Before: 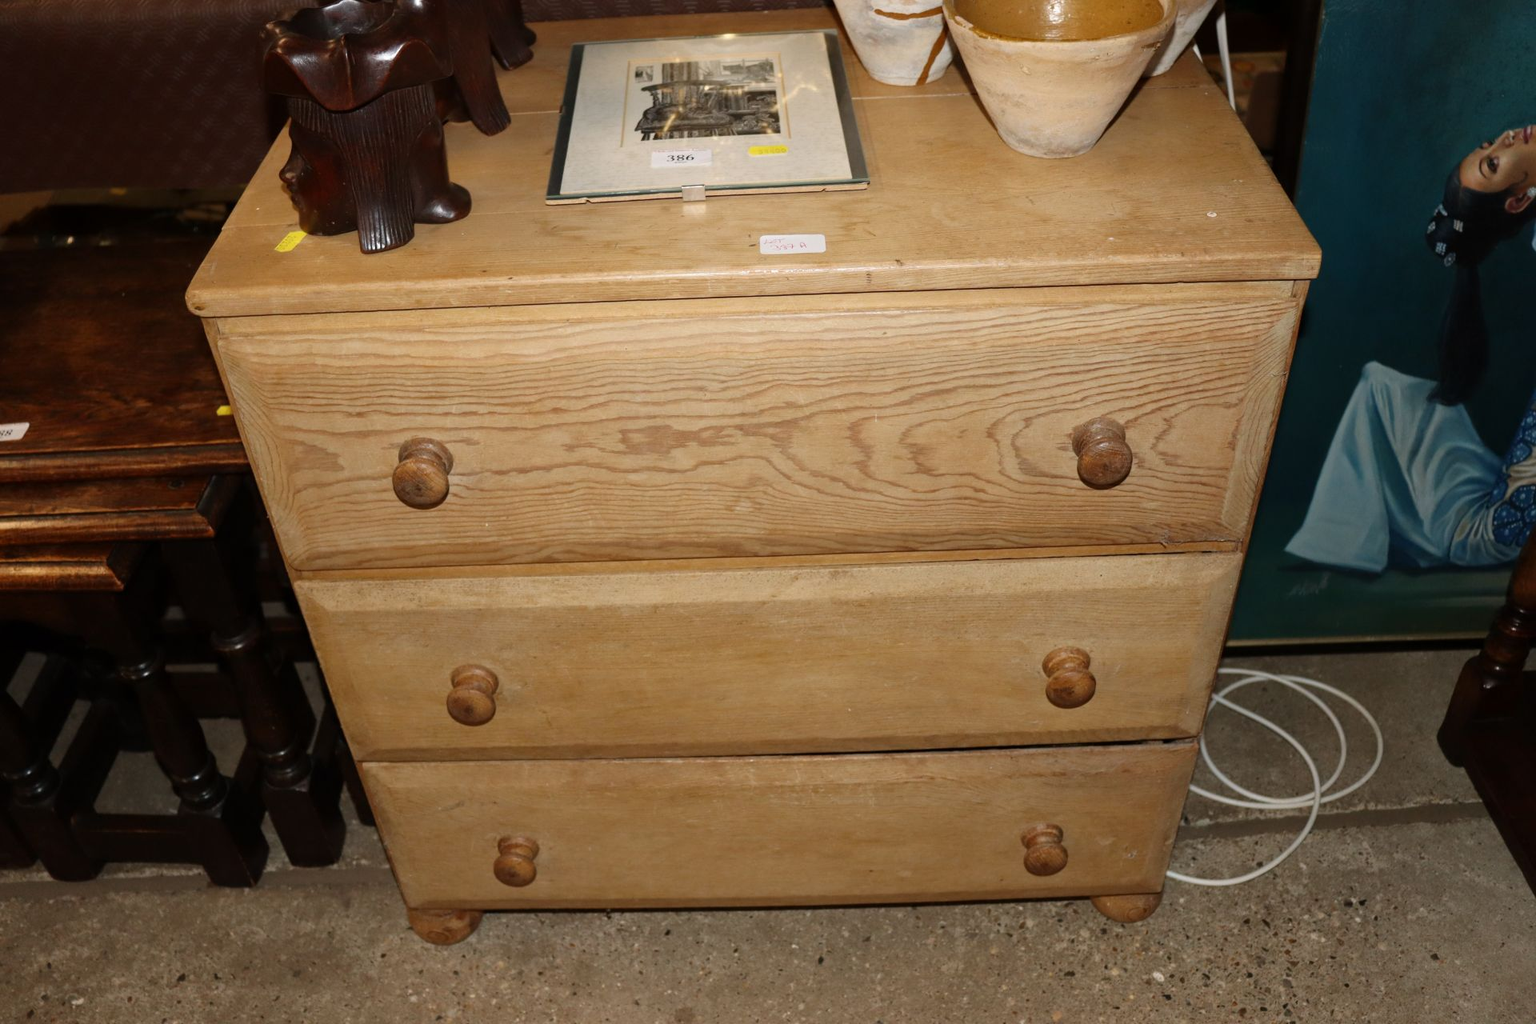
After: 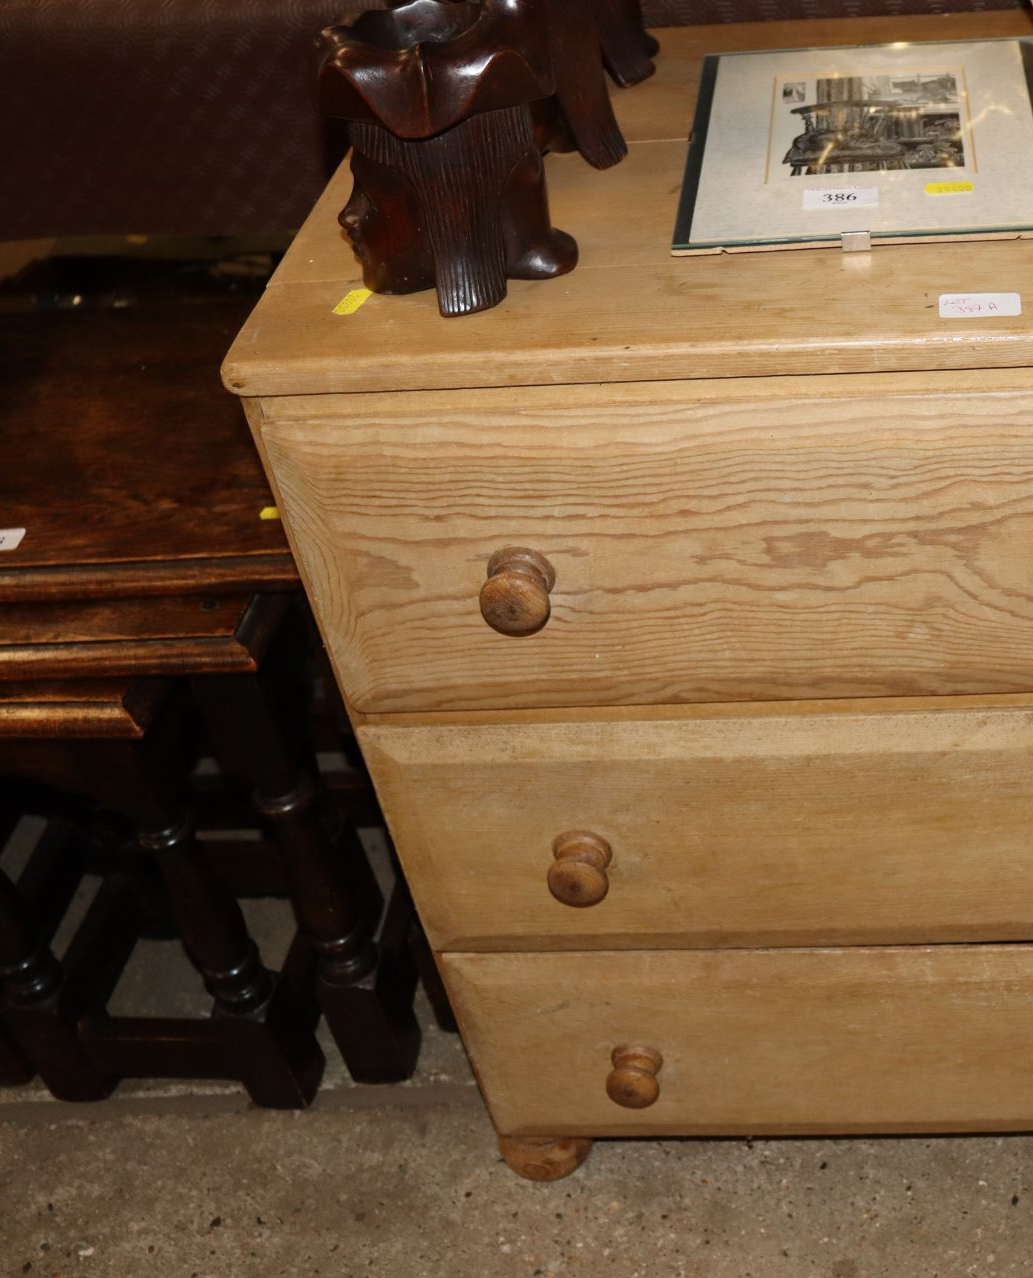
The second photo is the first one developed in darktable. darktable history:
crop: left 0.591%, right 45.573%, bottom 0.084%
